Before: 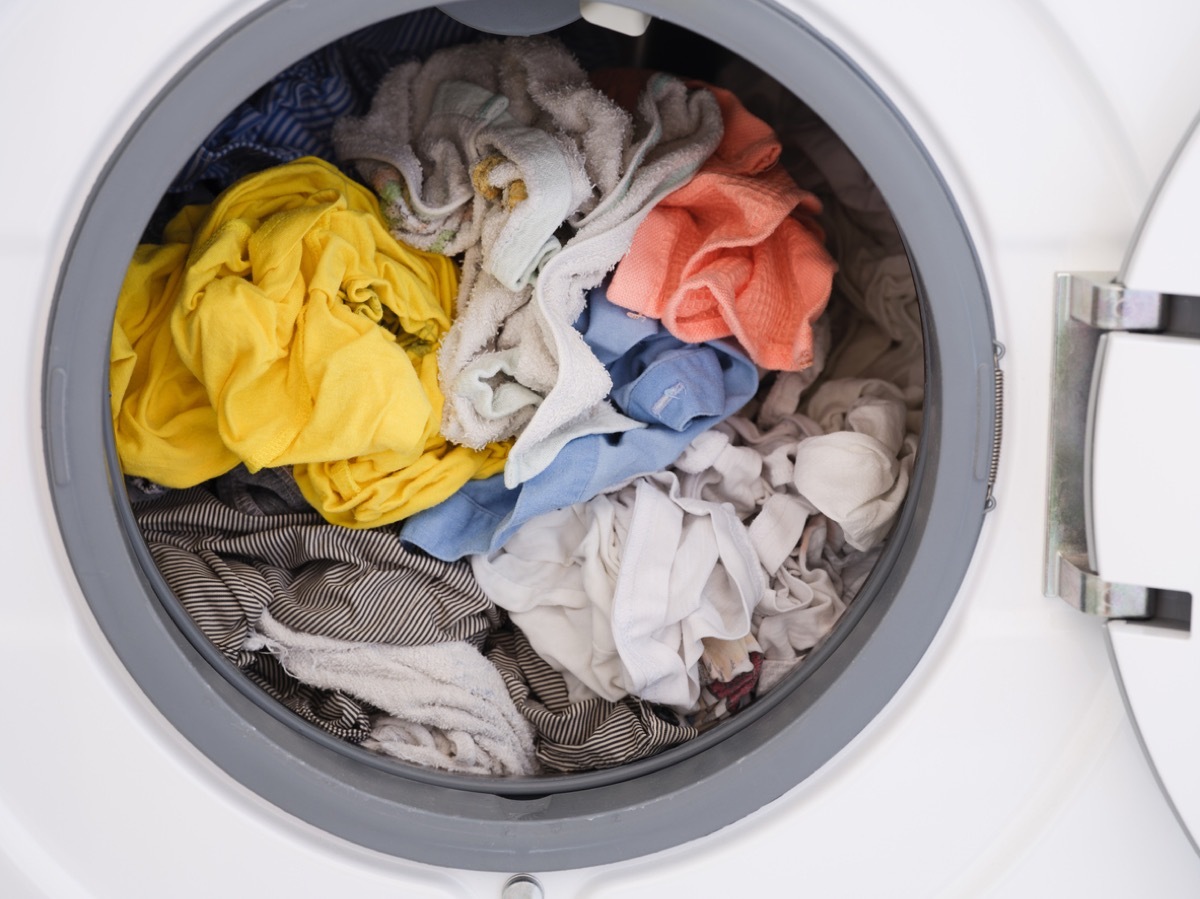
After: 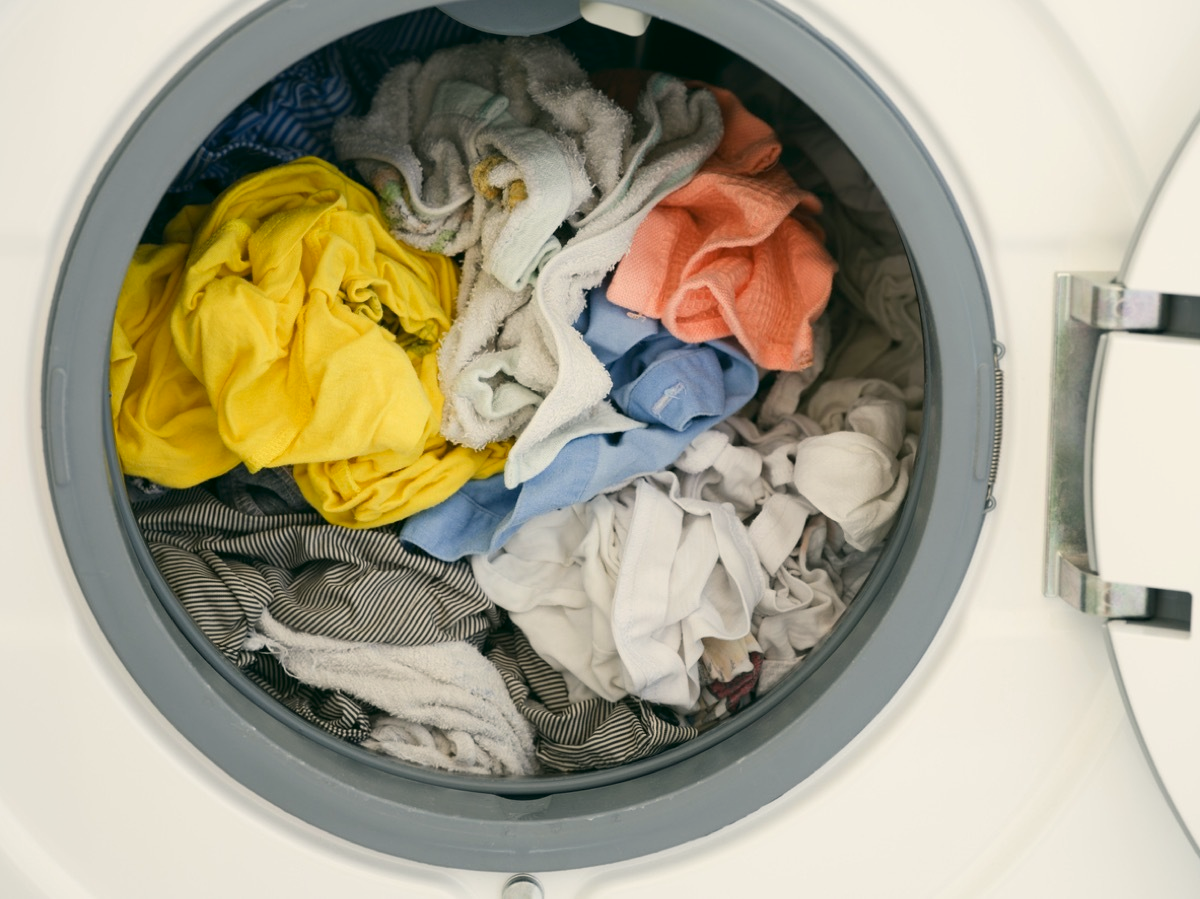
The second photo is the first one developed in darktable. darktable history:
color correction: highlights a* -0.499, highlights b* 9.54, shadows a* -9.3, shadows b* 0.757
